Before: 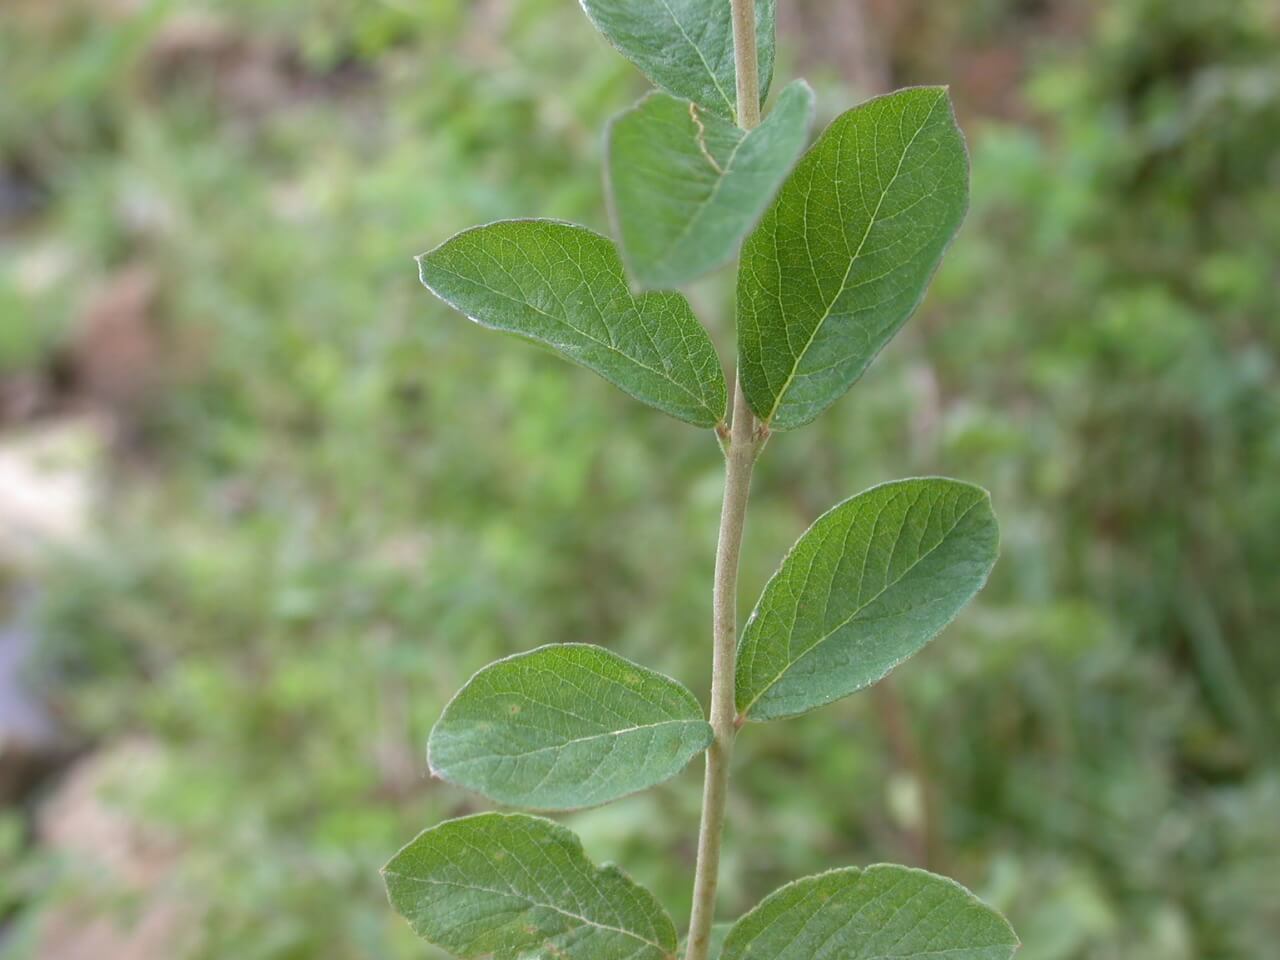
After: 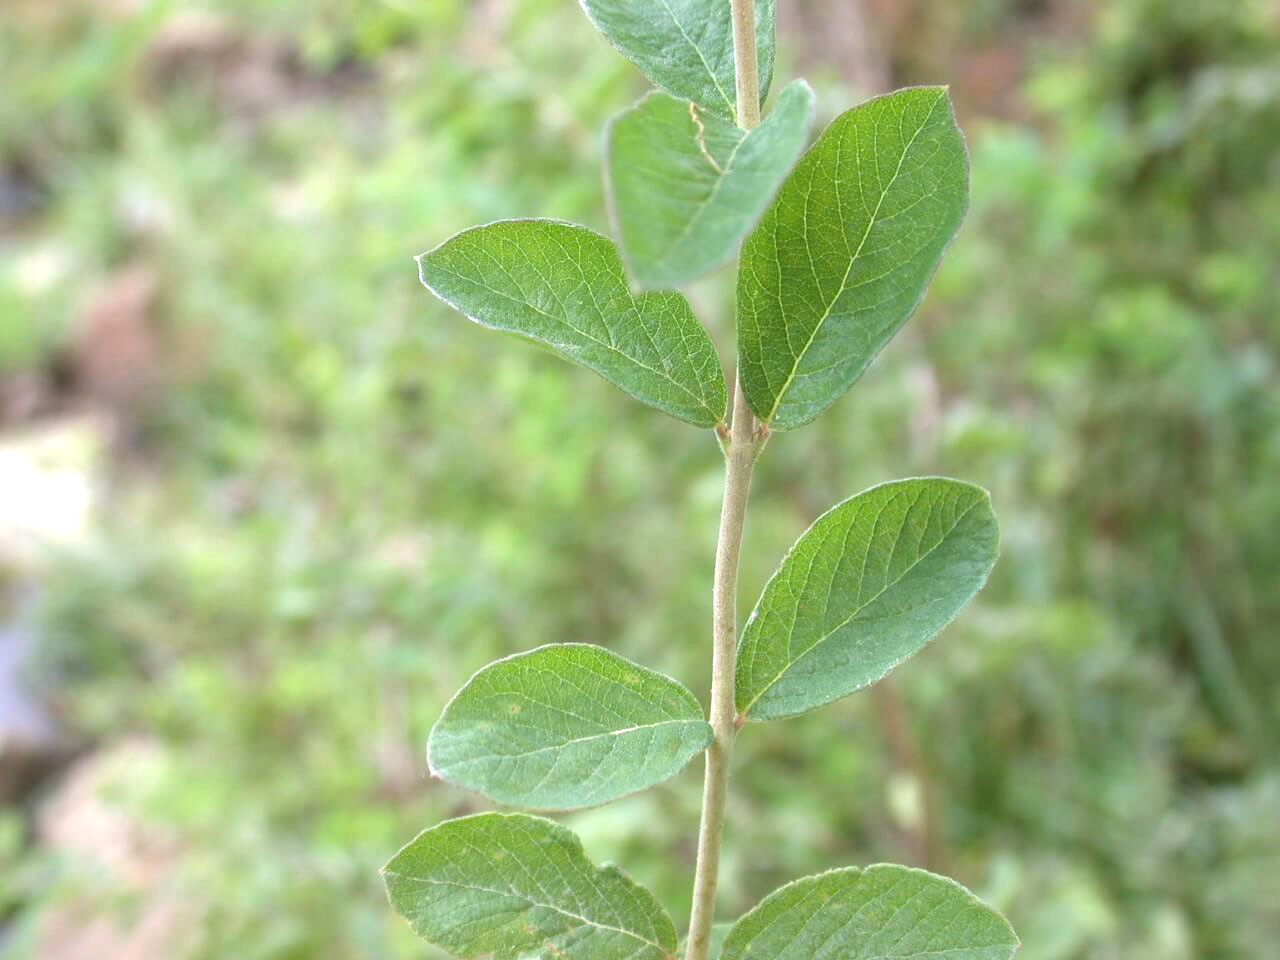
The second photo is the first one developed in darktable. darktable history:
exposure: black level correction -0.002, exposure 0.707 EV, compensate exposure bias true, compensate highlight preservation false
